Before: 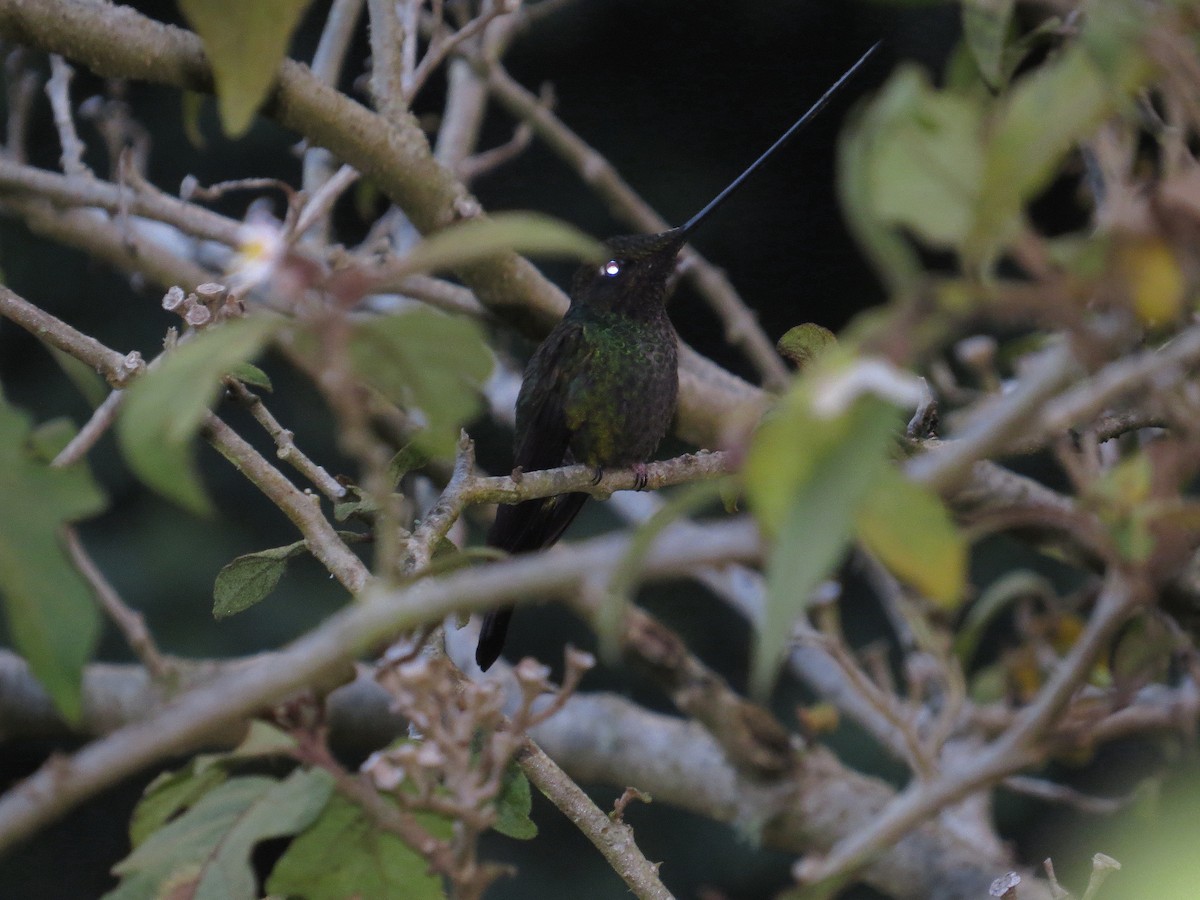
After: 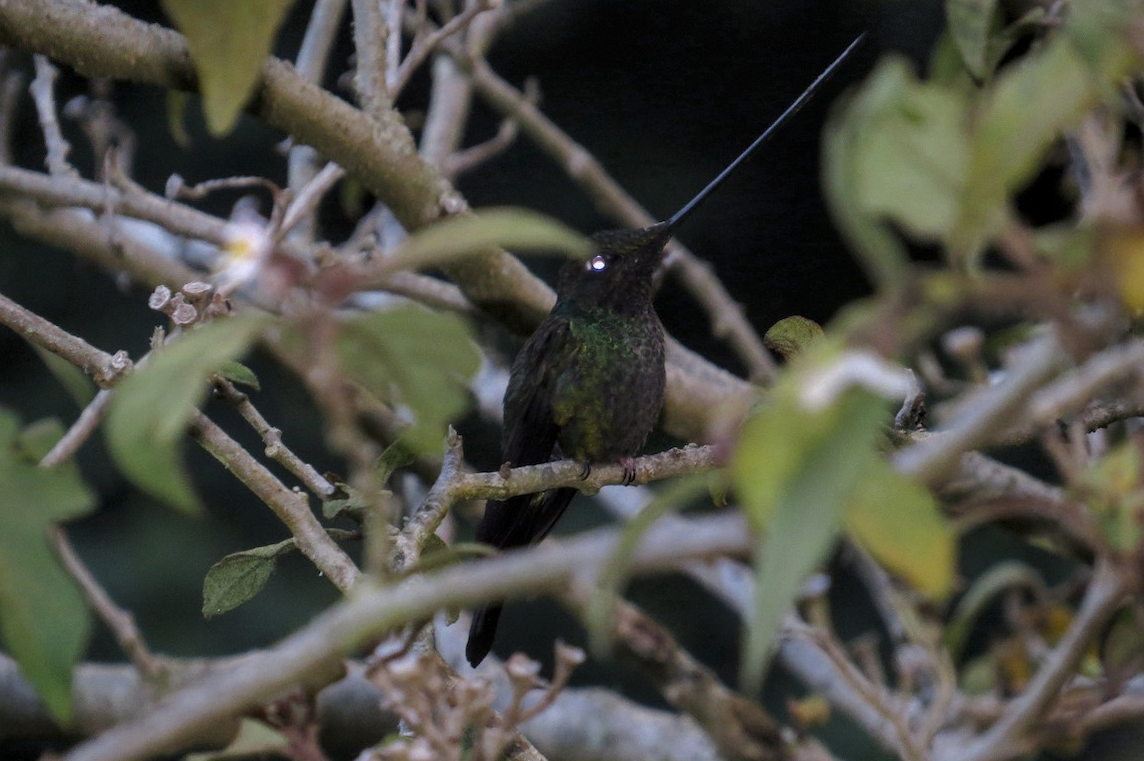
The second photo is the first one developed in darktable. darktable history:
shadows and highlights: shadows 0.549, highlights 38.28
crop and rotate: angle 0.564°, left 0.385%, right 2.971%, bottom 14.278%
local contrast: on, module defaults
